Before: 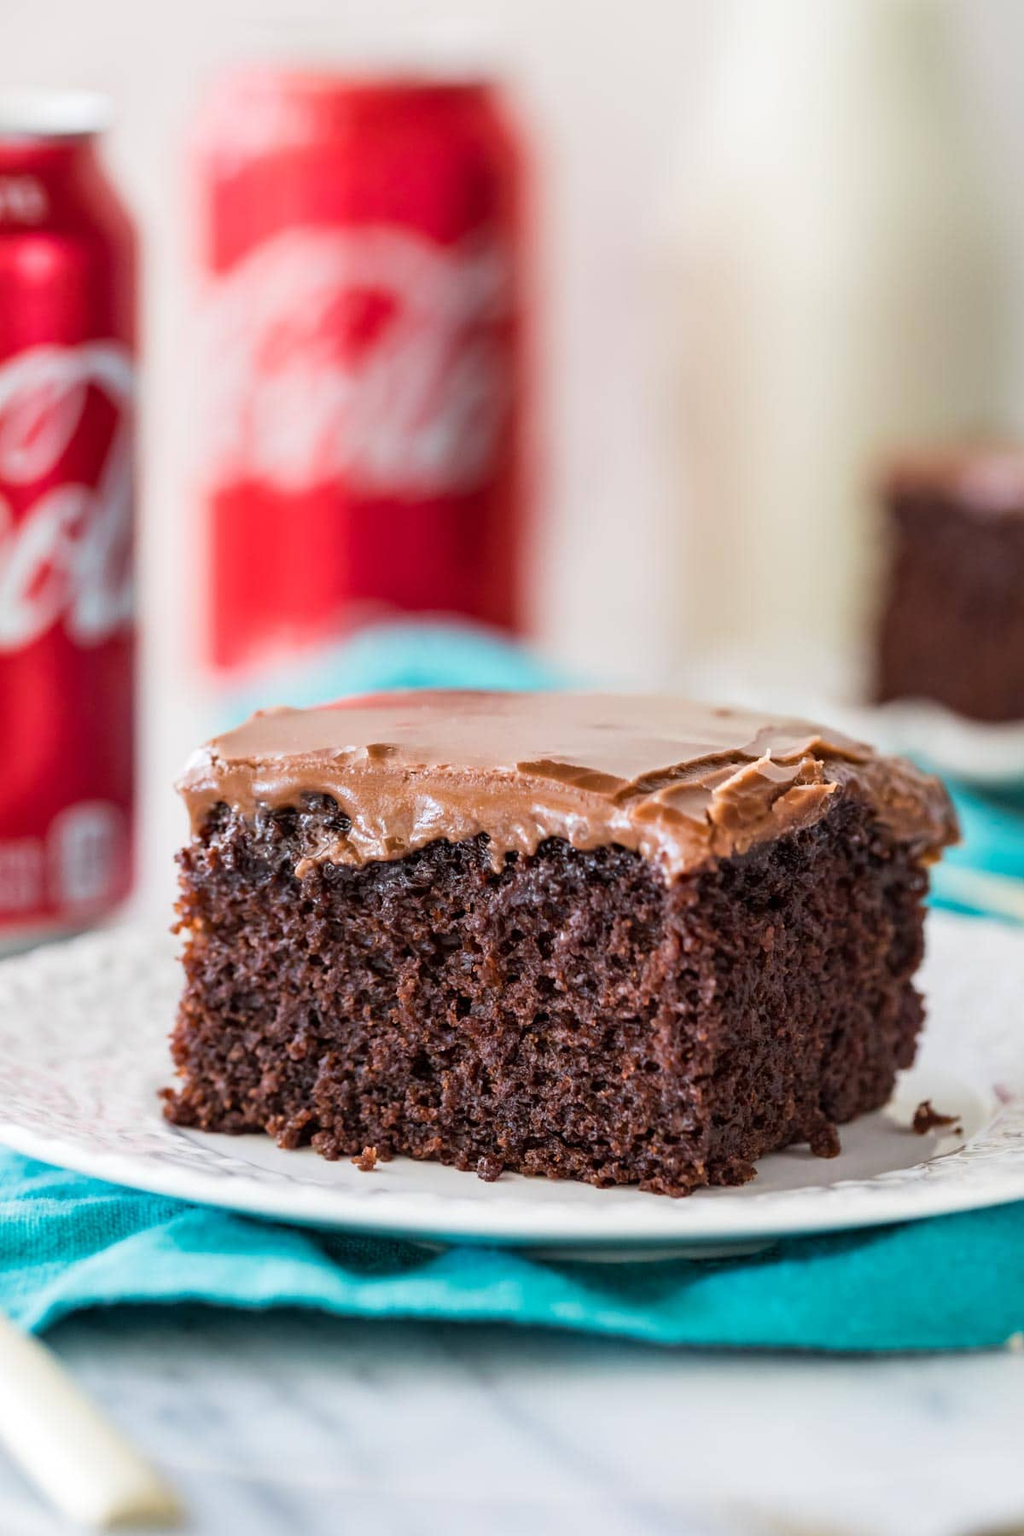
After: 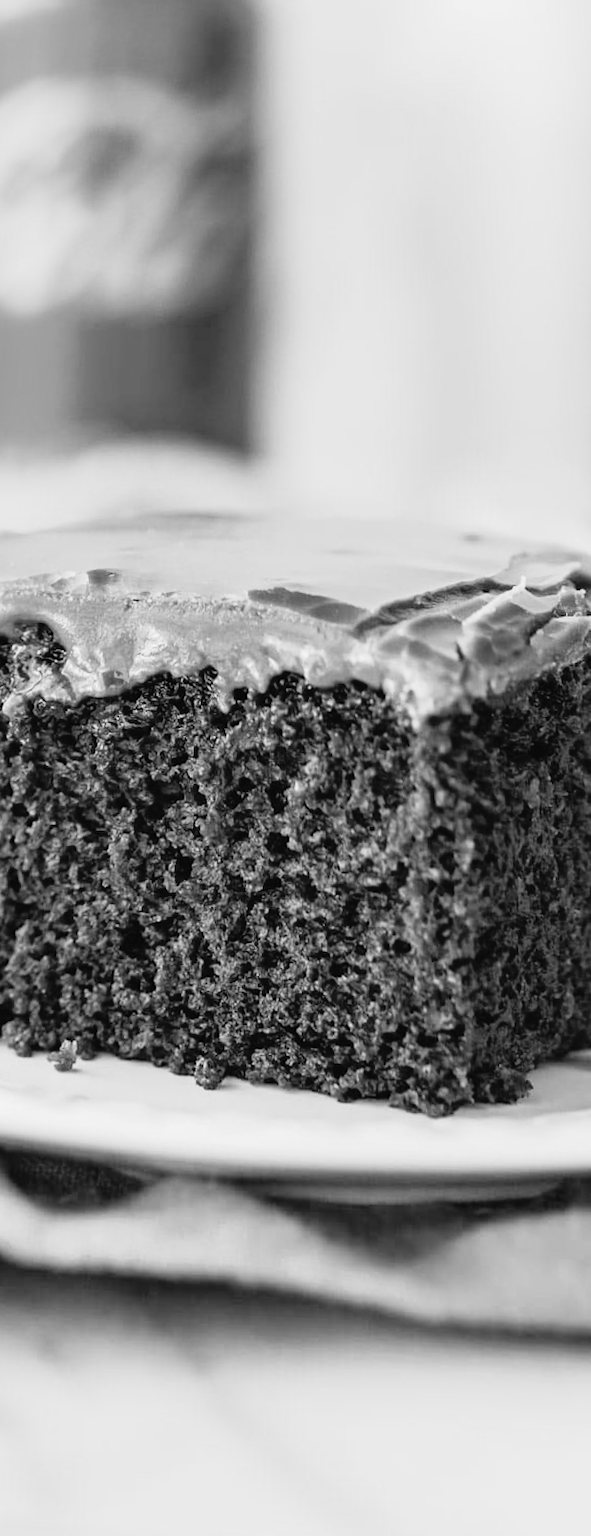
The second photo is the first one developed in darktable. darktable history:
rotate and perspective: rotation 0.72°, lens shift (vertical) -0.352, lens shift (horizontal) -0.051, crop left 0.152, crop right 0.859, crop top 0.019, crop bottom 0.964
crop and rotate: left 22.918%, top 5.629%, right 14.711%, bottom 2.247%
tone curve: curves: ch0 [(0, 0.022) (0.114, 0.088) (0.282, 0.316) (0.446, 0.511) (0.613, 0.693) (0.786, 0.843) (0.999, 0.949)]; ch1 [(0, 0) (0.395, 0.343) (0.463, 0.427) (0.486, 0.474) (0.503, 0.5) (0.535, 0.522) (0.555, 0.546) (0.594, 0.614) (0.755, 0.793) (1, 1)]; ch2 [(0, 0) (0.369, 0.388) (0.449, 0.431) (0.501, 0.5) (0.528, 0.517) (0.561, 0.598) (0.697, 0.721) (1, 1)], color space Lab, independent channels, preserve colors none
exposure: exposure 0.2 EV, compensate highlight preservation false
monochrome: a 2.21, b -1.33, size 2.2
